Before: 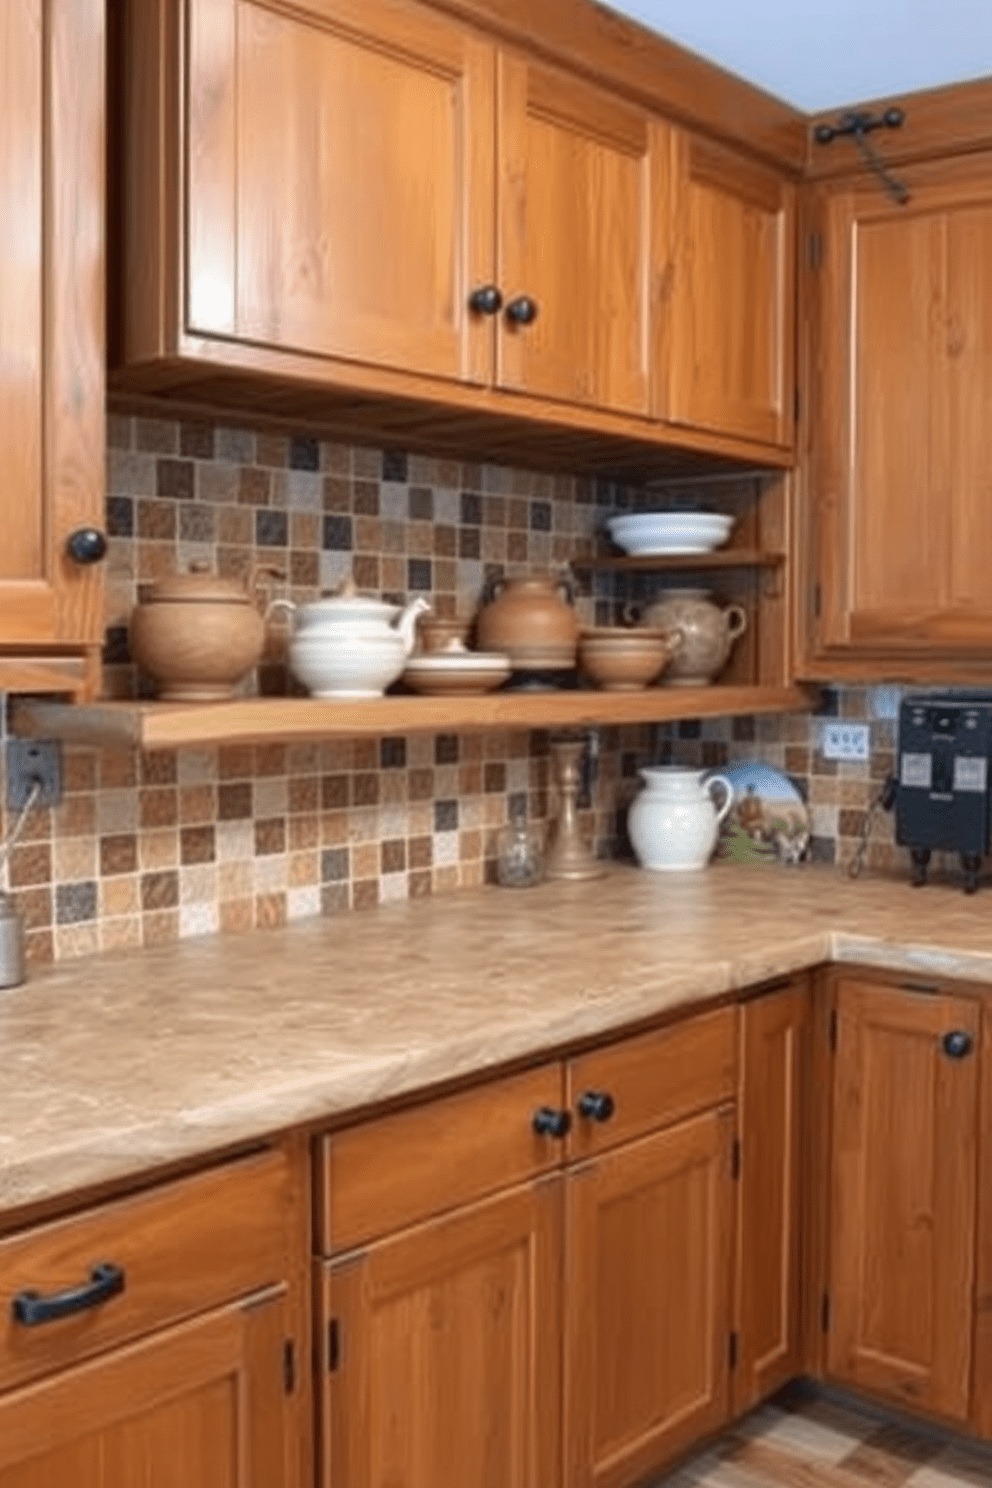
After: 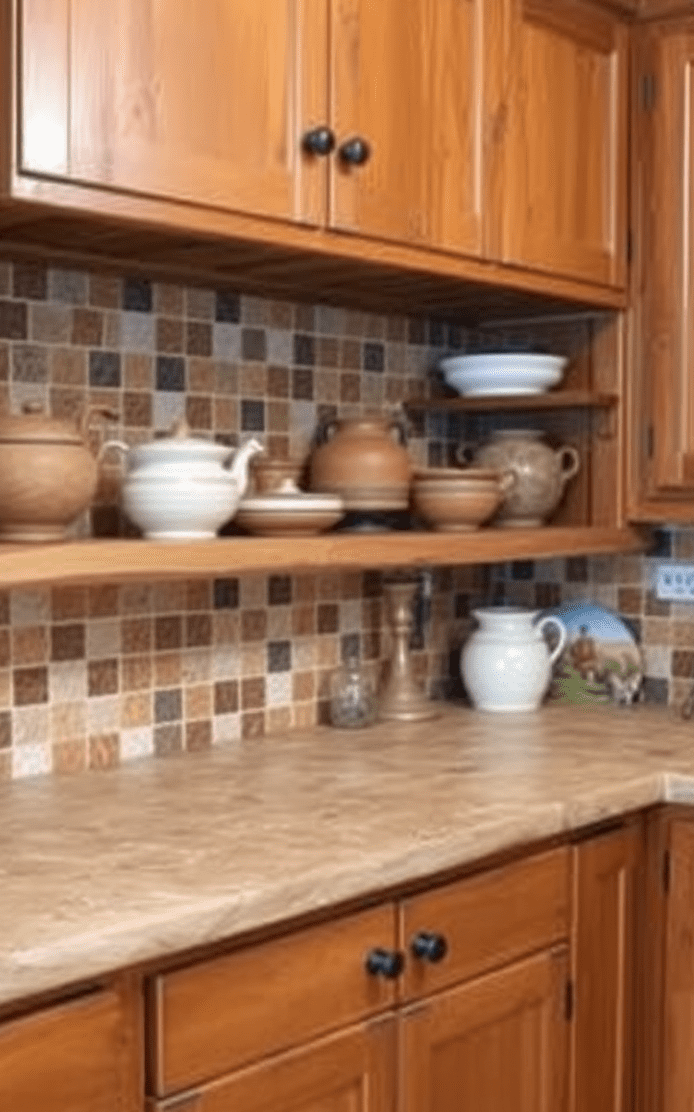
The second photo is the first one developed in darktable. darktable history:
crop and rotate: left 16.995%, top 10.723%, right 12.957%, bottom 14.545%
